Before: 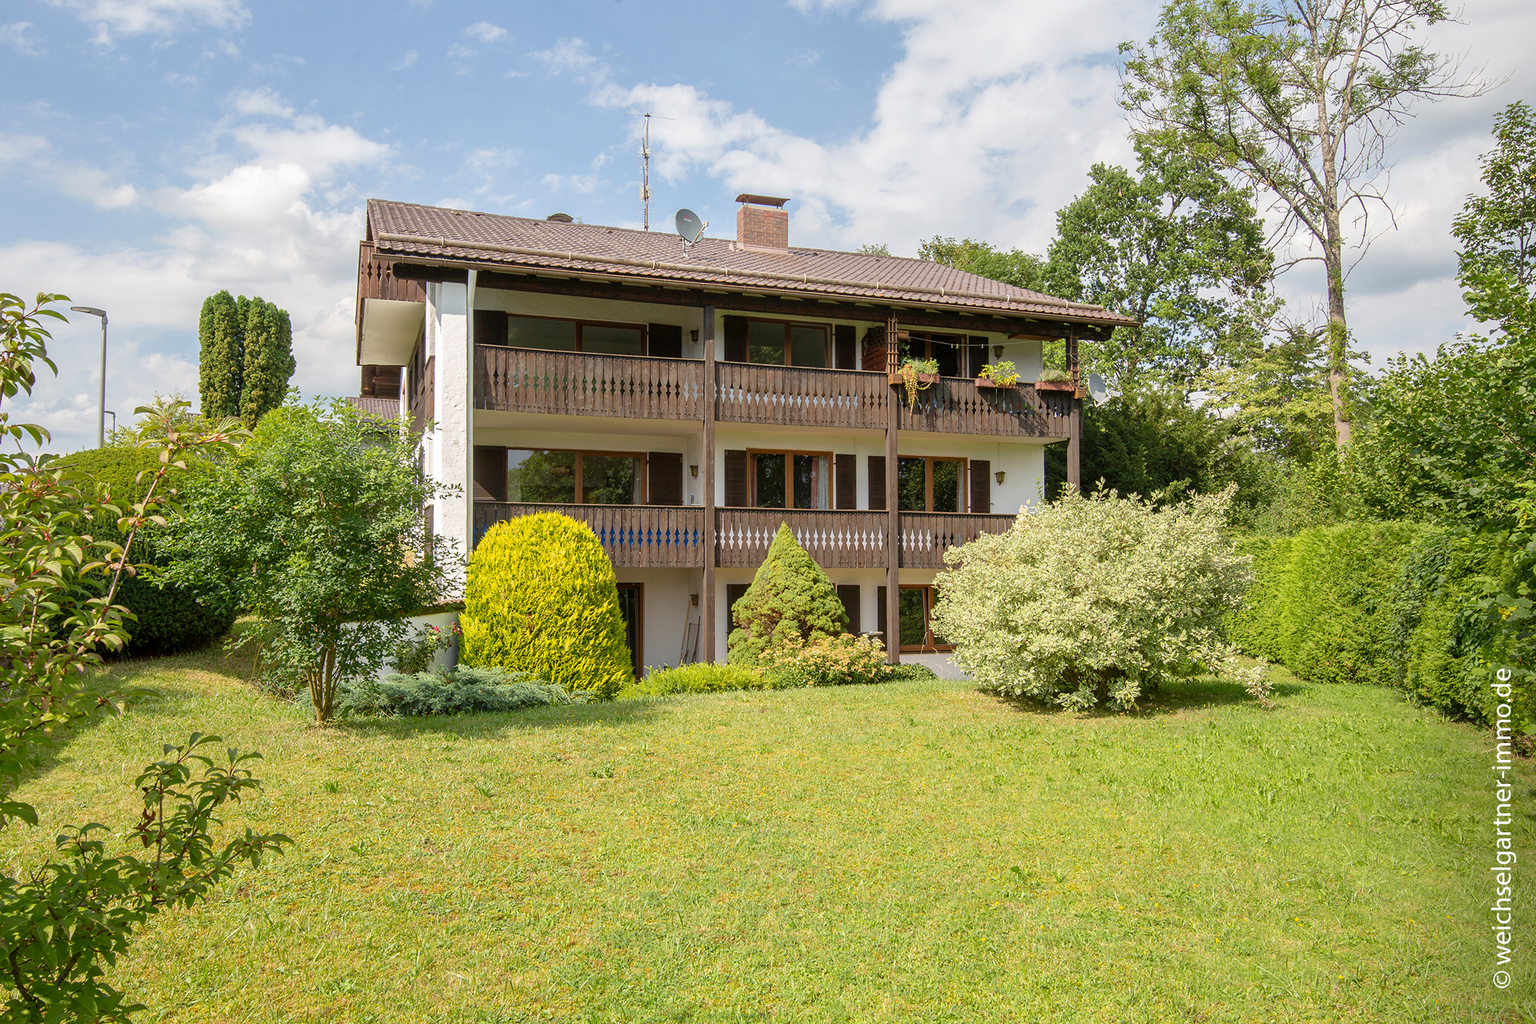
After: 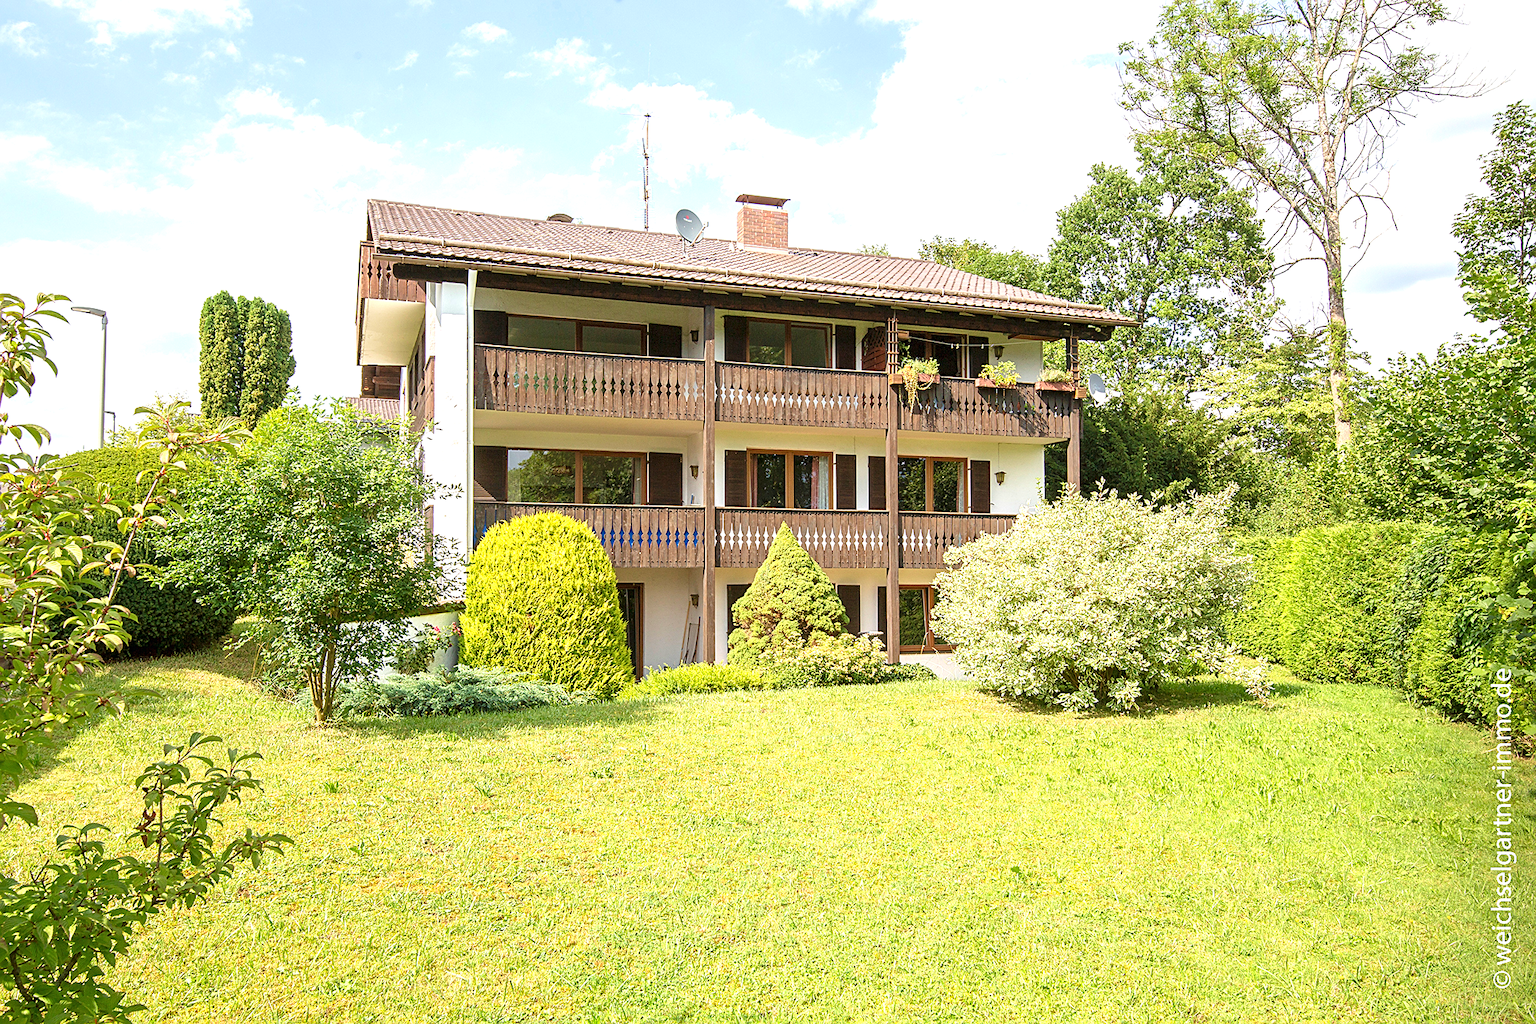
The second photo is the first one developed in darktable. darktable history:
exposure: black level correction 0, exposure 0.951 EV, compensate exposure bias true, compensate highlight preservation false
sharpen: amount 0.489
velvia: on, module defaults
